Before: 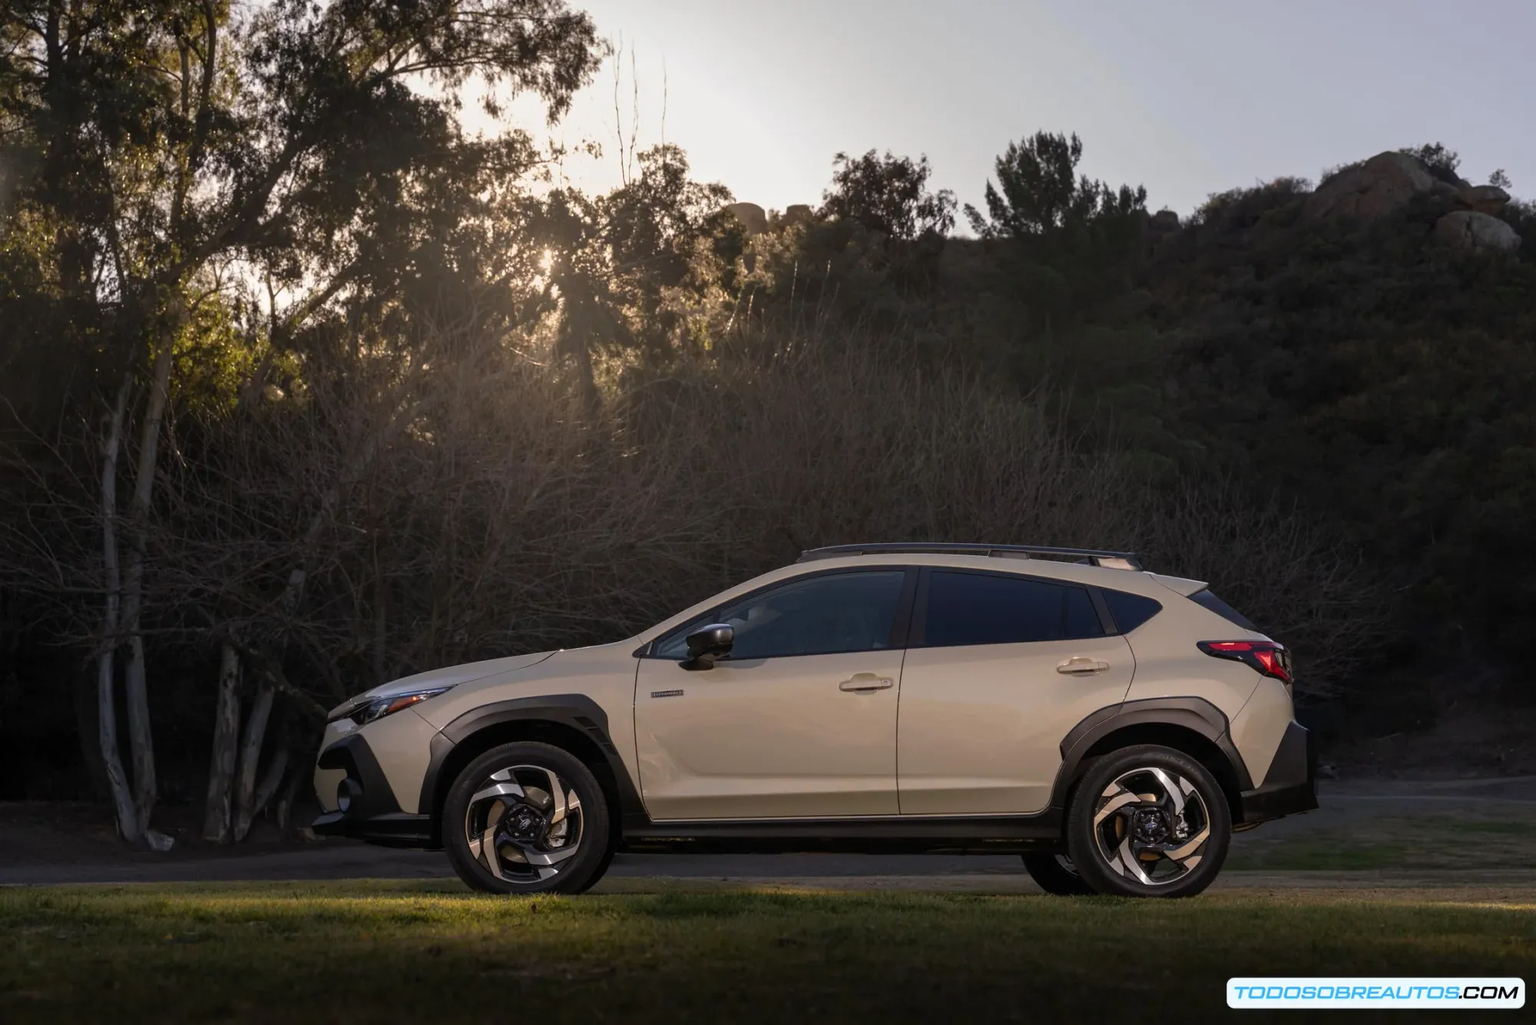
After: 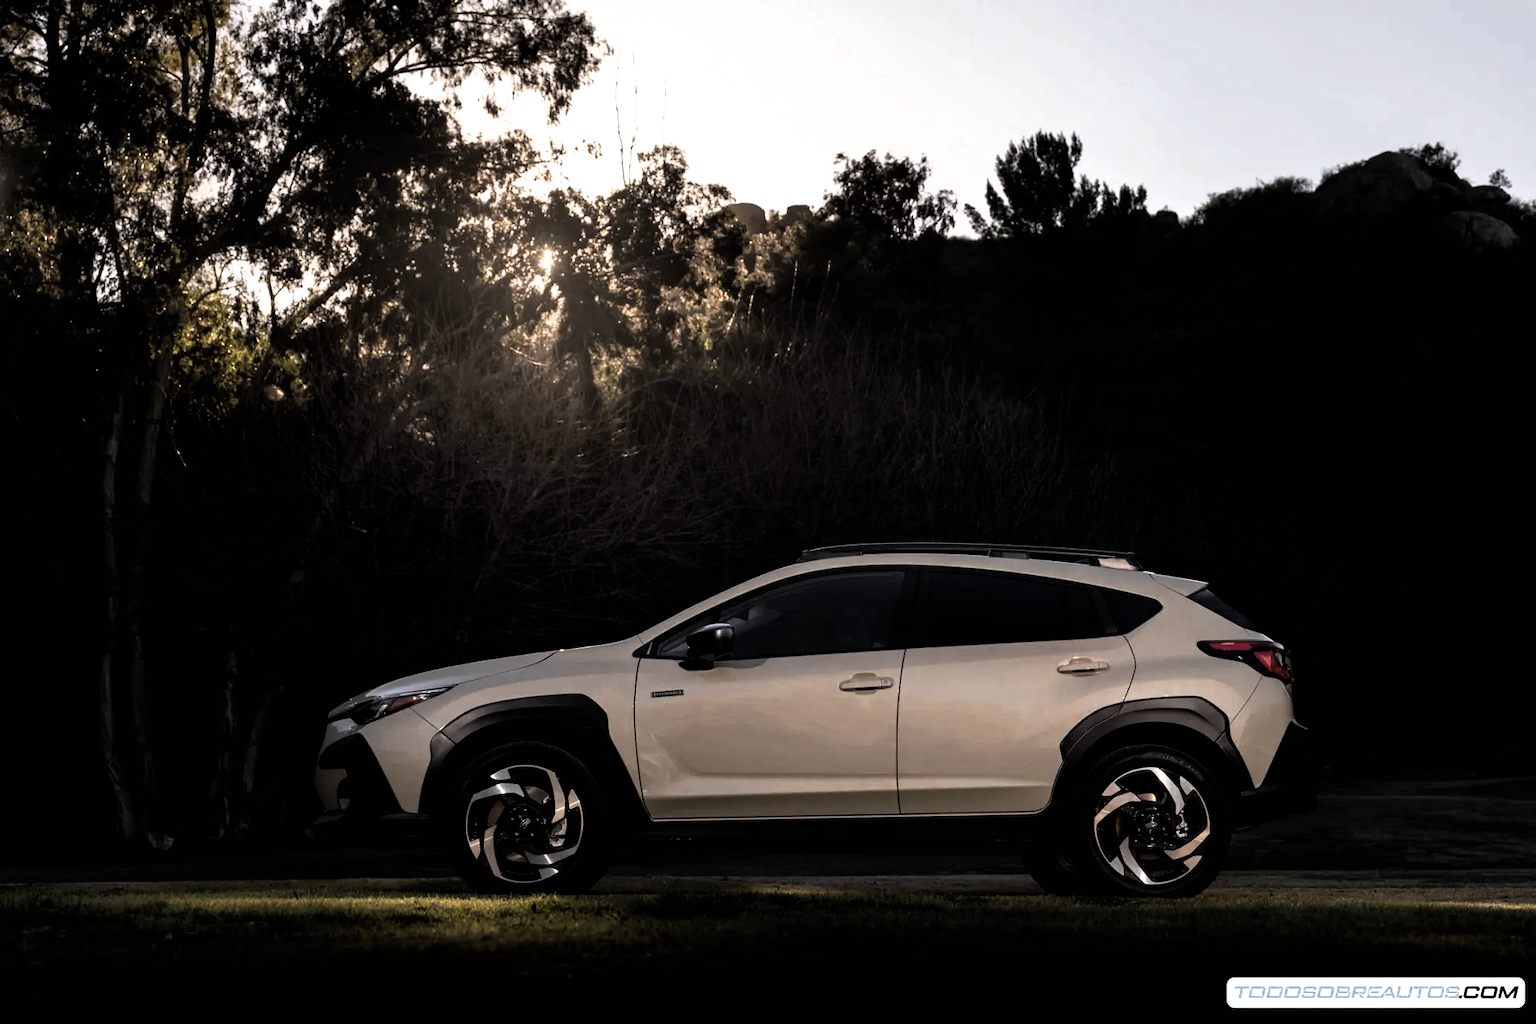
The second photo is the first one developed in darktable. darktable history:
color zones: curves: ch0 [(0.035, 0.242) (0.25, 0.5) (0.384, 0.214) (0.488, 0.255) (0.75, 0.5)]; ch1 [(0.063, 0.379) (0.25, 0.5) (0.354, 0.201) (0.489, 0.085) (0.729, 0.271)]; ch2 [(0.25, 0.5) (0.38, 0.517) (0.442, 0.51) (0.735, 0.456)]
filmic rgb: black relative exposure -8.2 EV, white relative exposure 2.2 EV, threshold 3 EV, hardness 7.11, latitude 85.74%, contrast 1.696, highlights saturation mix -4%, shadows ↔ highlights balance -2.69%, color science v5 (2021), contrast in shadows safe, contrast in highlights safe, enable highlight reconstruction true
tone equalizer: on, module defaults
contrast brightness saturation: saturation -0.05
